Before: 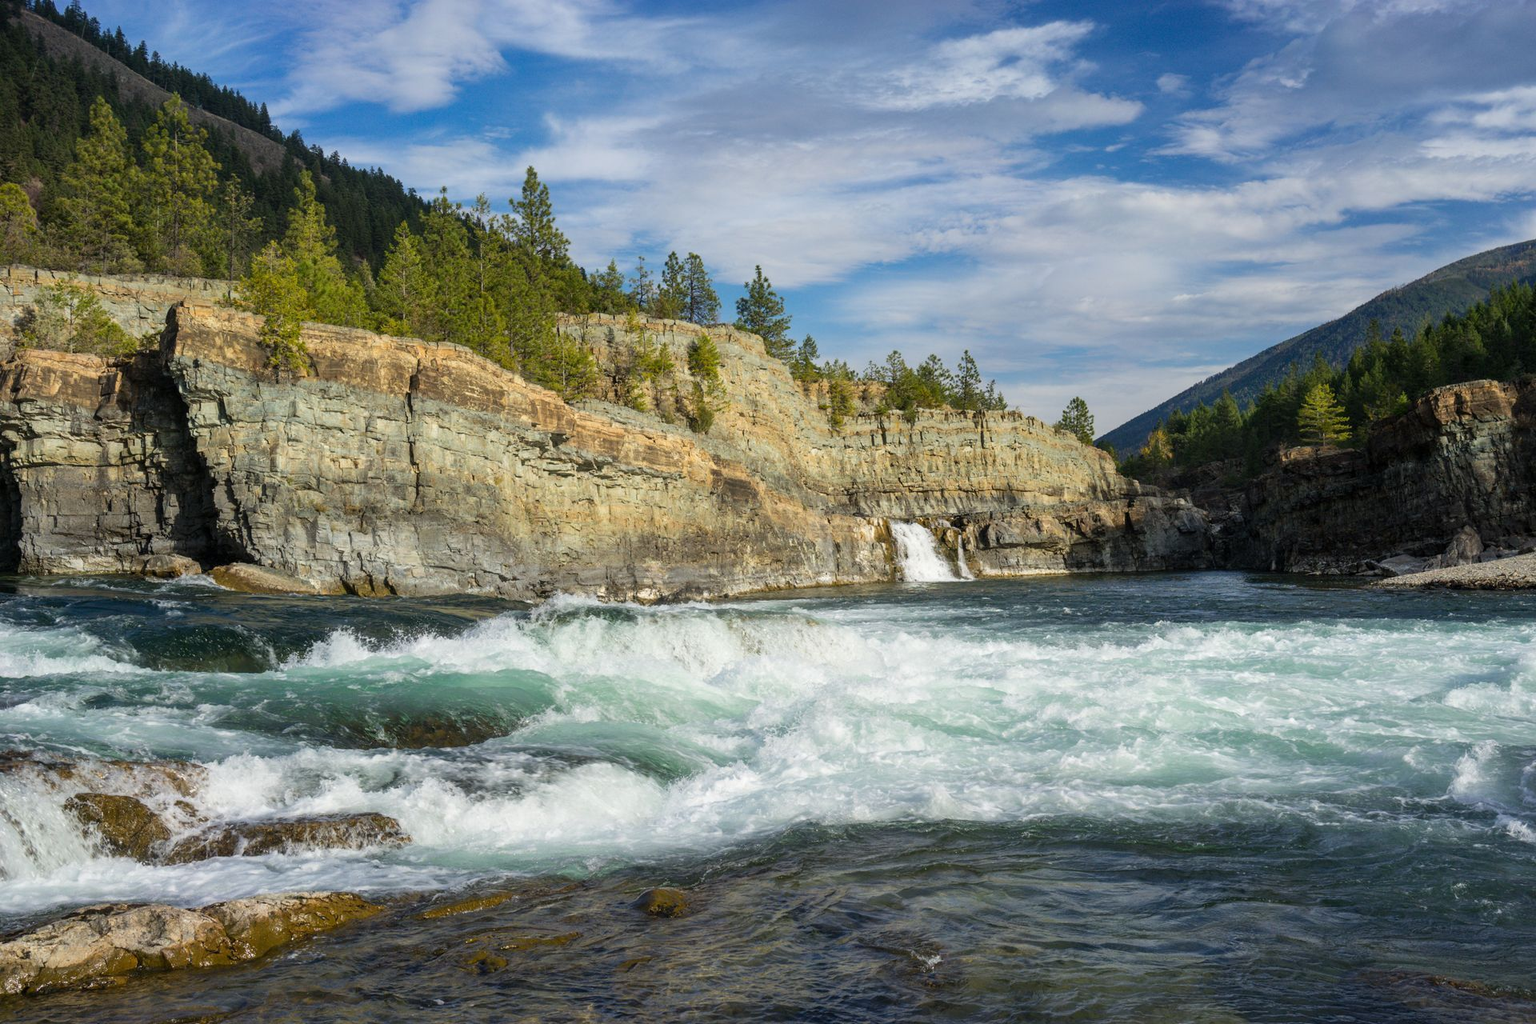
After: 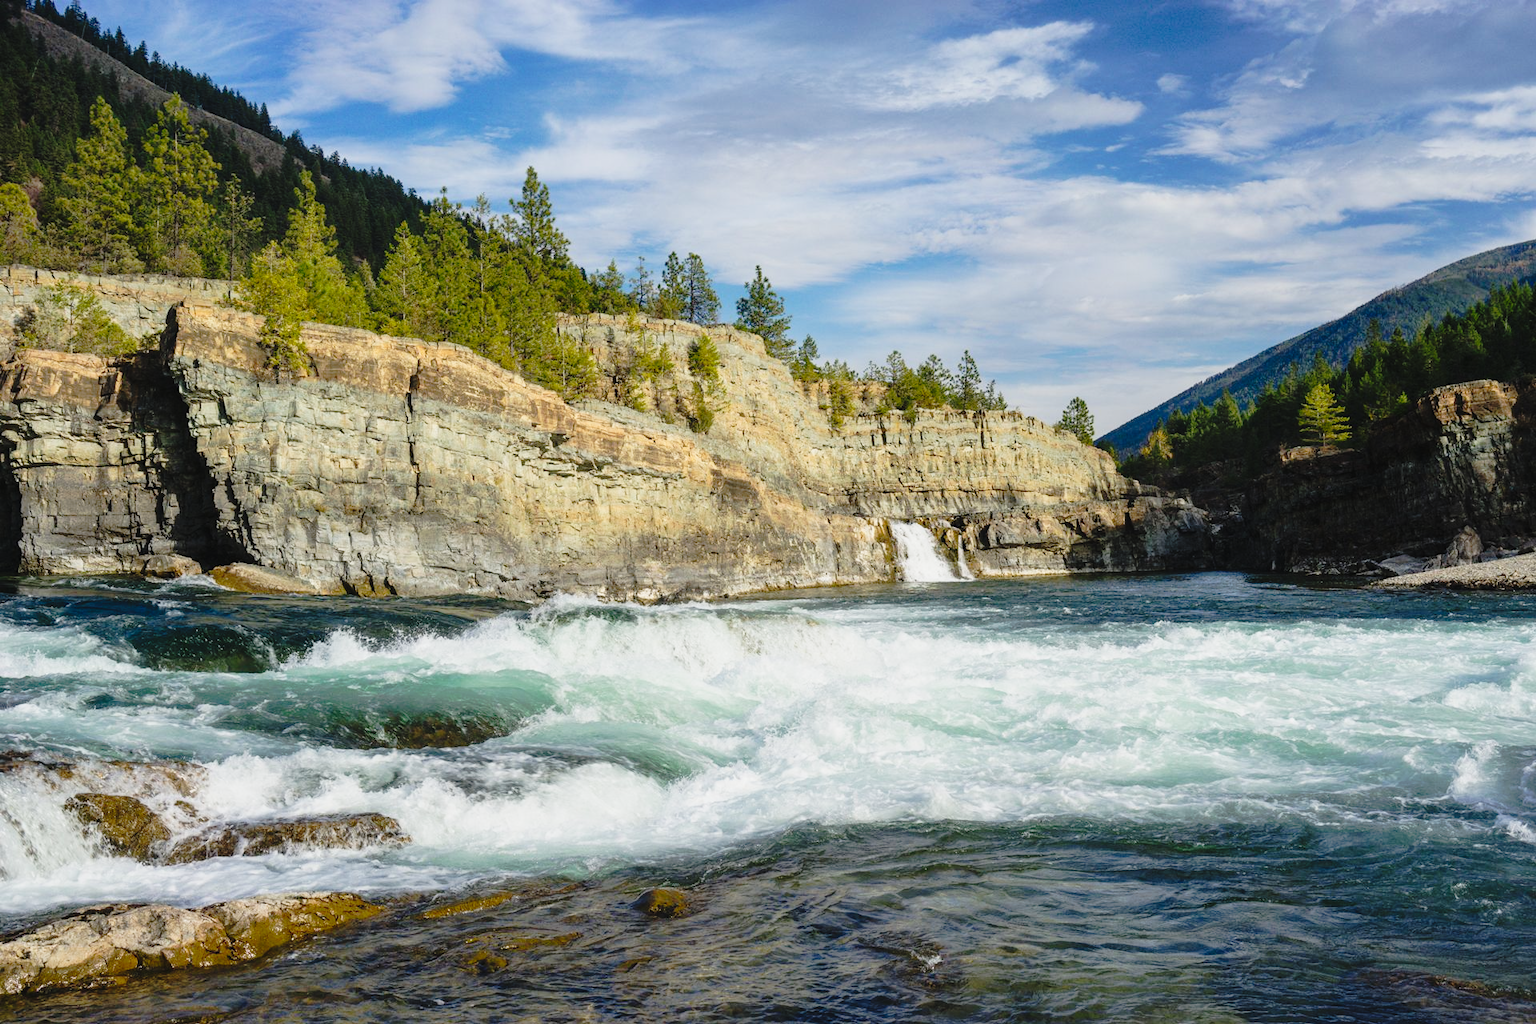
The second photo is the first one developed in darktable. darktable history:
tone curve: curves: ch0 [(0, 0.029) (0.168, 0.142) (0.359, 0.44) (0.469, 0.544) (0.634, 0.722) (0.858, 0.903) (1, 0.968)]; ch1 [(0, 0) (0.437, 0.453) (0.472, 0.47) (0.502, 0.502) (0.54, 0.534) (0.57, 0.592) (0.618, 0.66) (0.699, 0.749) (0.859, 0.899) (1, 1)]; ch2 [(0, 0) (0.33, 0.301) (0.421, 0.443) (0.476, 0.498) (0.505, 0.503) (0.547, 0.557) (0.586, 0.634) (0.608, 0.676) (1, 1)], preserve colors none
